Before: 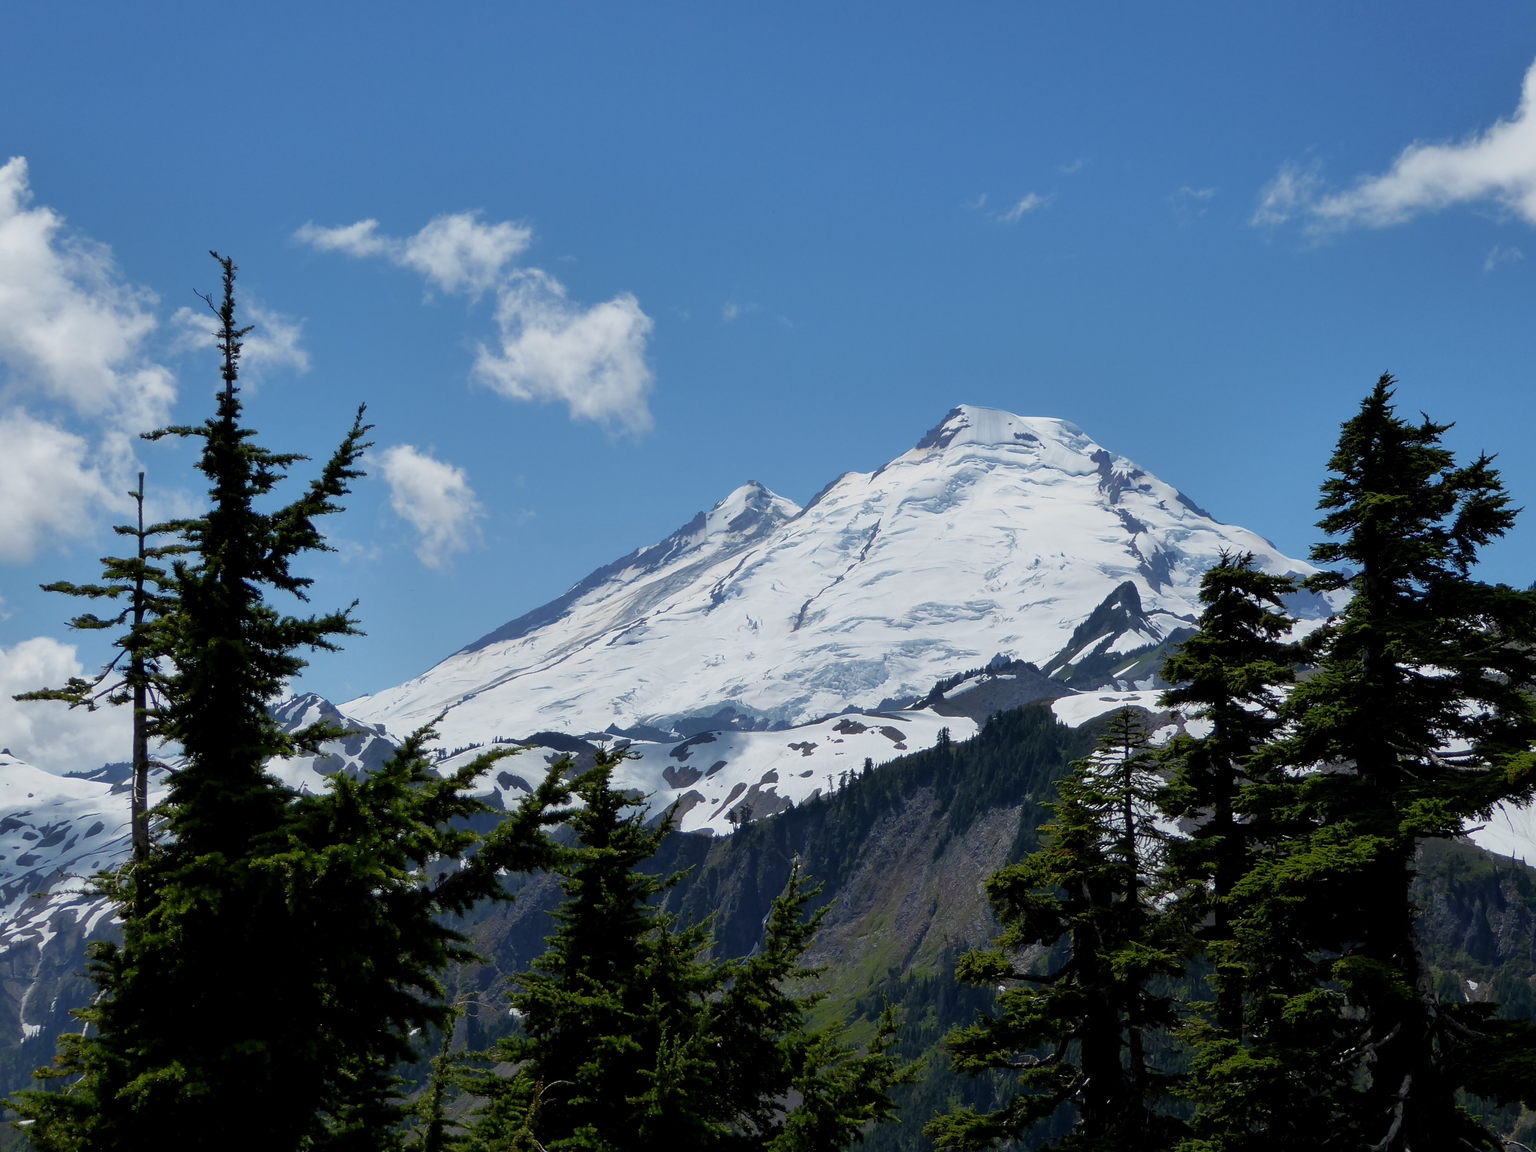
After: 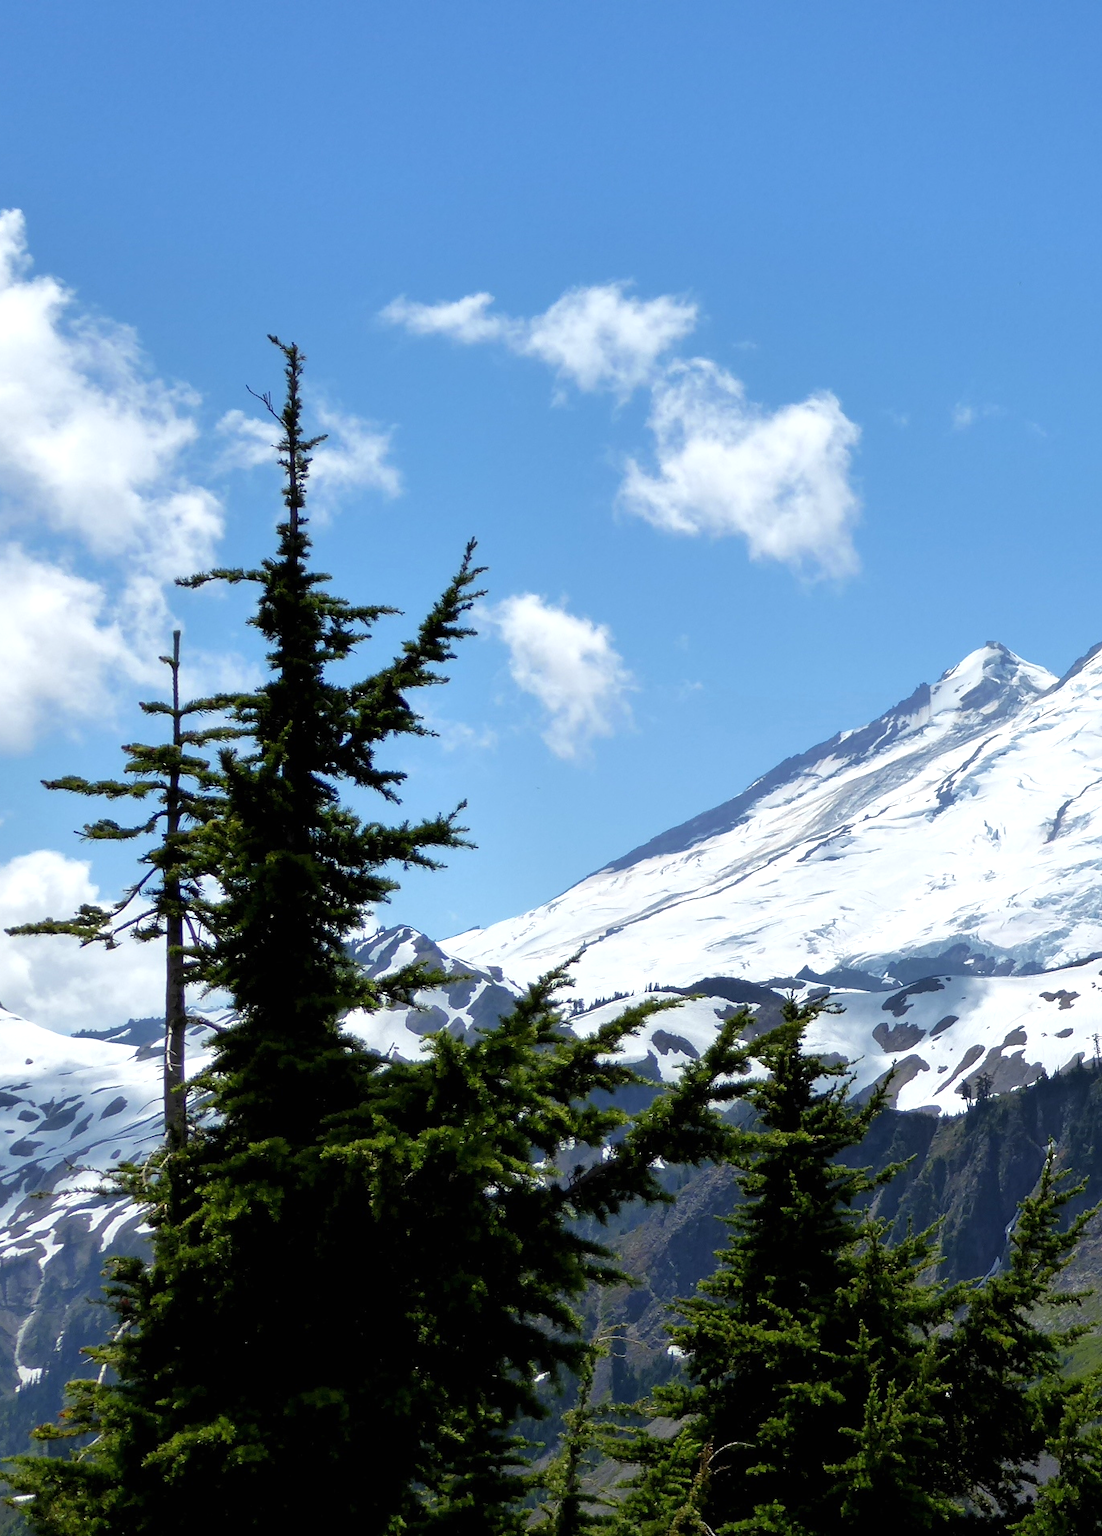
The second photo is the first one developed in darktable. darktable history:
exposure: black level correction 0, exposure 0.7 EV, compensate exposure bias true, compensate highlight preservation false
crop: left 0.587%, right 45.588%, bottom 0.086%
